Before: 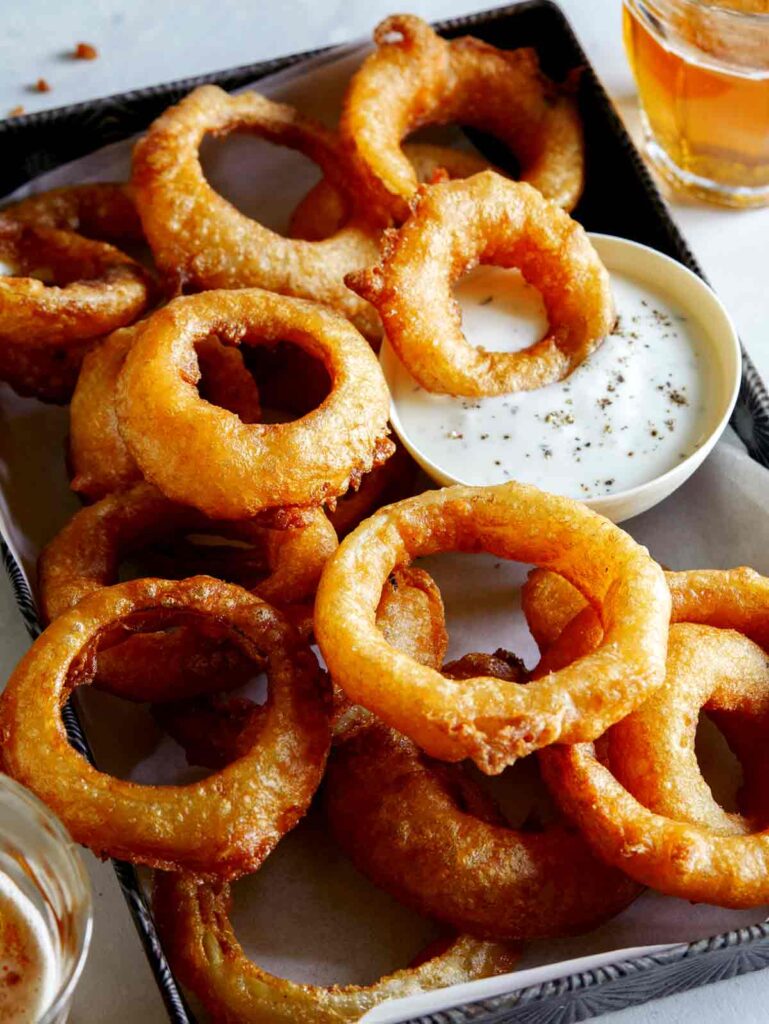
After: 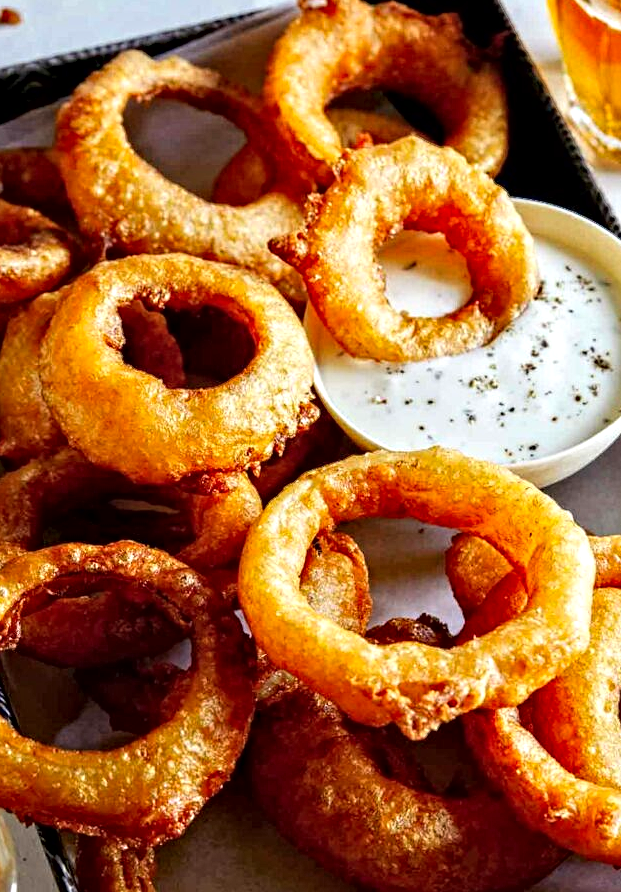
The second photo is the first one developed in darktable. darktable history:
contrast brightness saturation: contrast 0.074, brightness 0.075, saturation 0.182
contrast equalizer: octaves 7, y [[0.5, 0.542, 0.583, 0.625, 0.667, 0.708], [0.5 ×6], [0.5 ×6], [0 ×6], [0 ×6]]
crop: left 9.928%, top 3.497%, right 9.238%, bottom 9.376%
